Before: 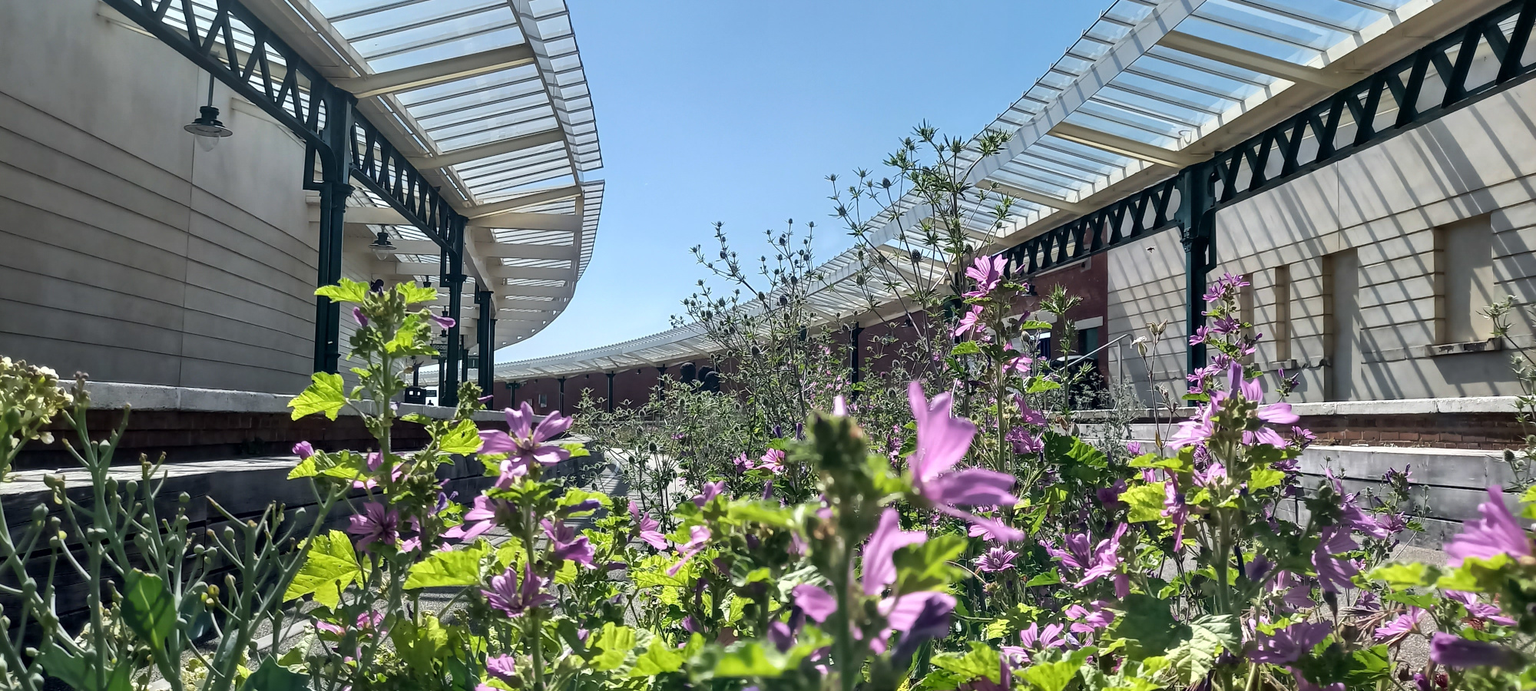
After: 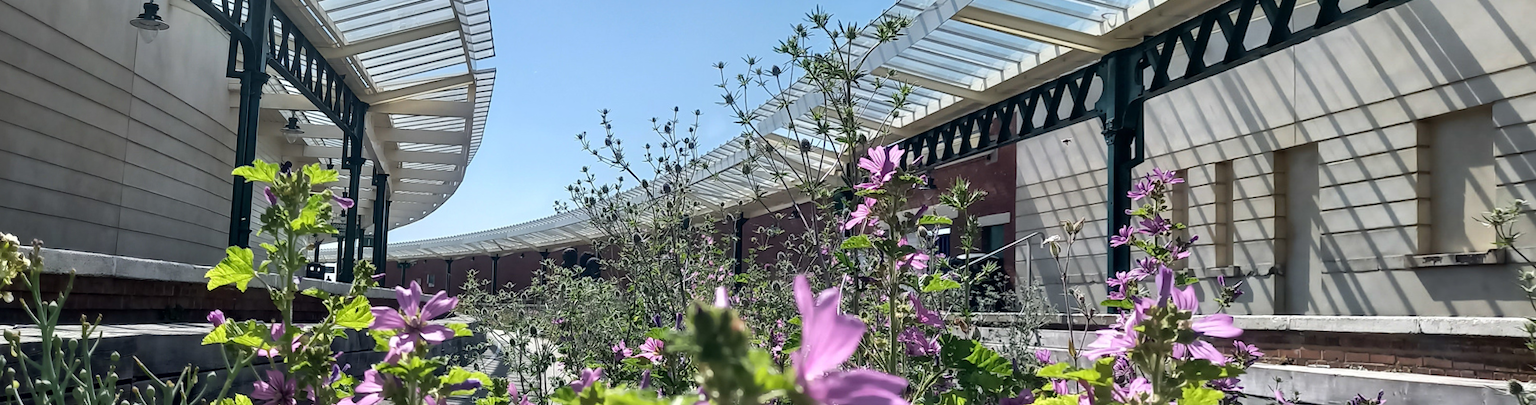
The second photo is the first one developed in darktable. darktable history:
crop: top 11.166%, bottom 22.168%
rotate and perspective: rotation 1.69°, lens shift (vertical) -0.023, lens shift (horizontal) -0.291, crop left 0.025, crop right 0.988, crop top 0.092, crop bottom 0.842
